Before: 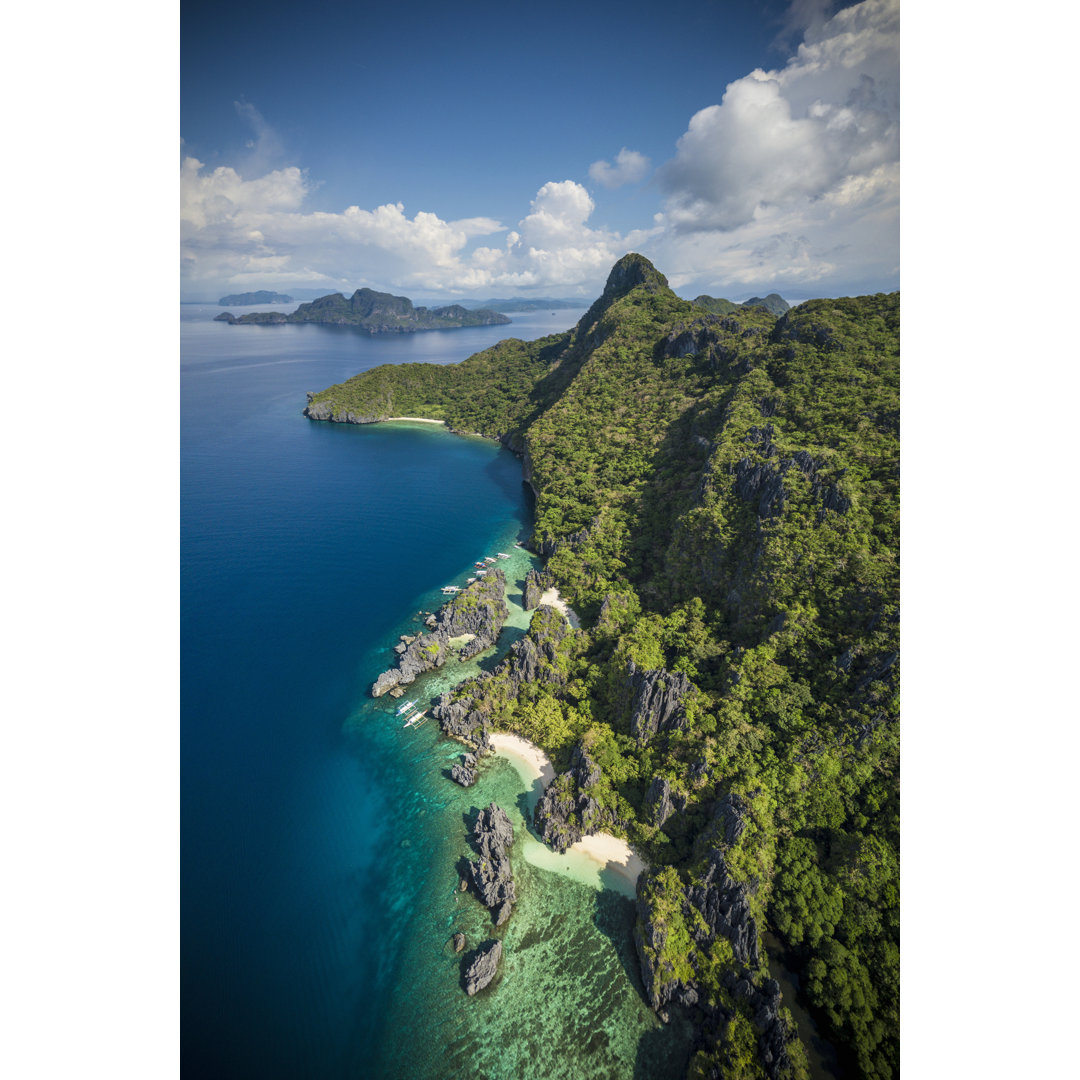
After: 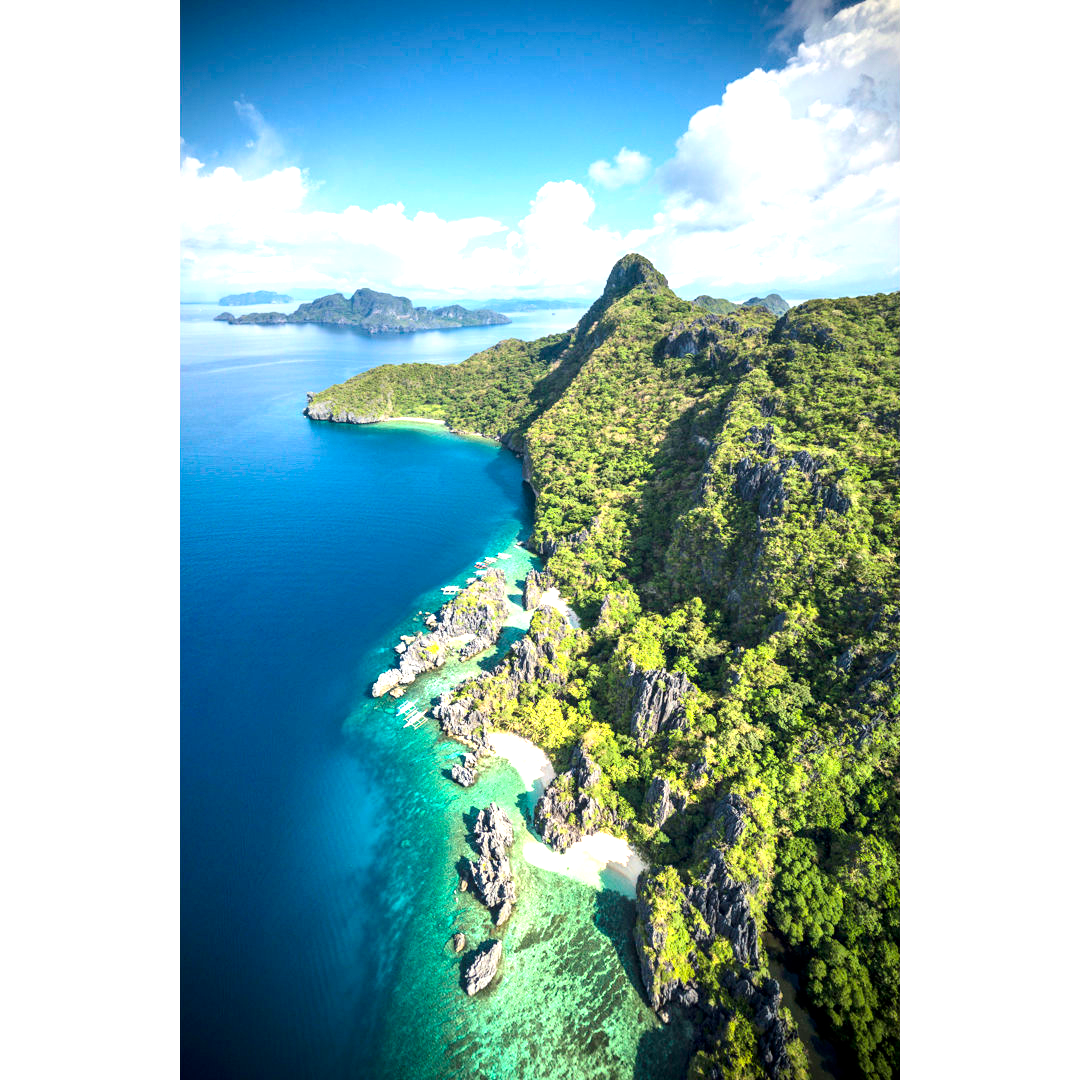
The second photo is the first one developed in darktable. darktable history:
exposure: exposure 1.513 EV, compensate highlight preservation false
contrast brightness saturation: contrast 0.136
